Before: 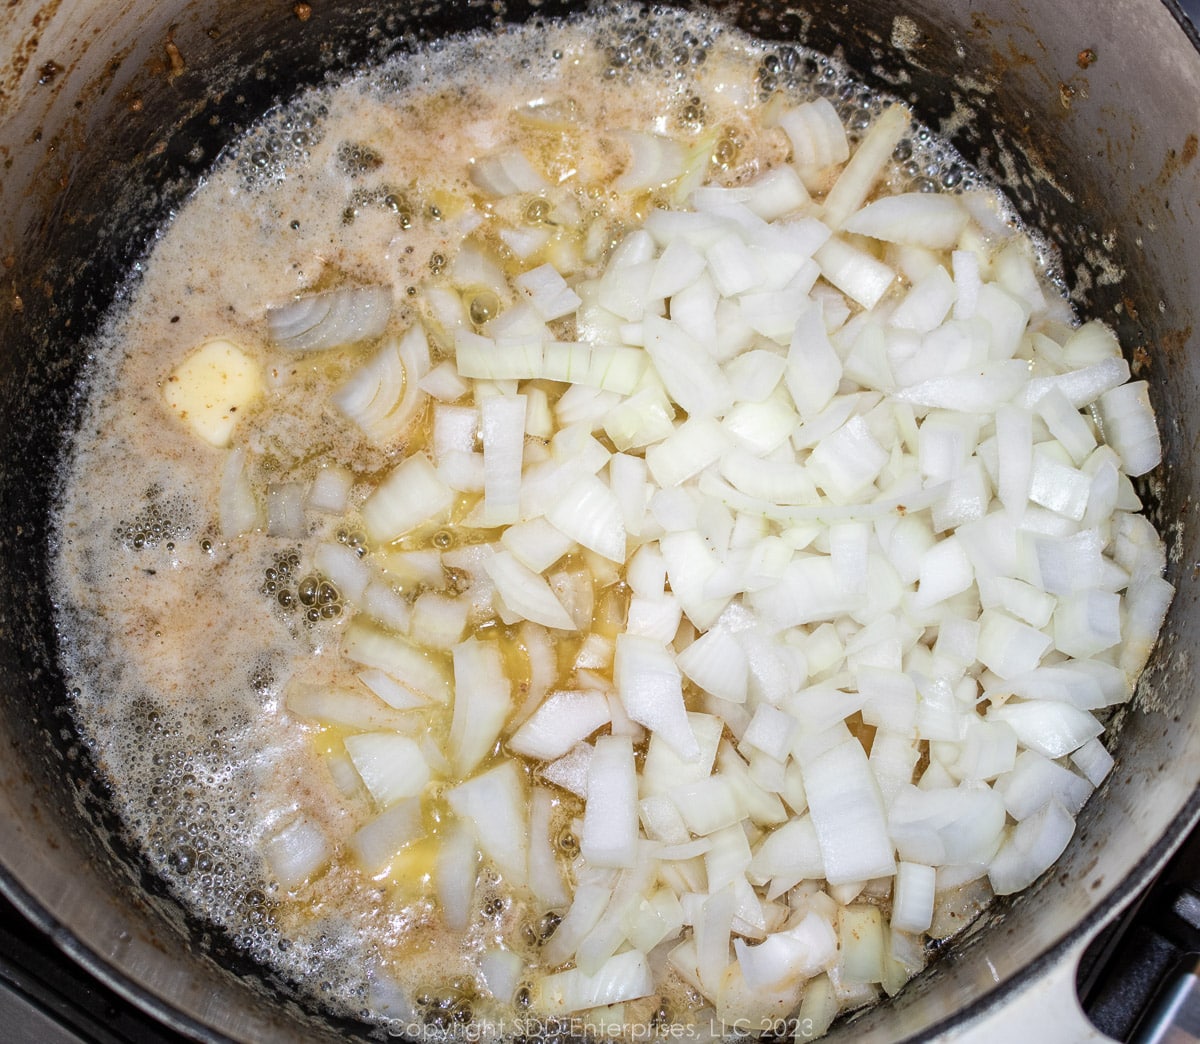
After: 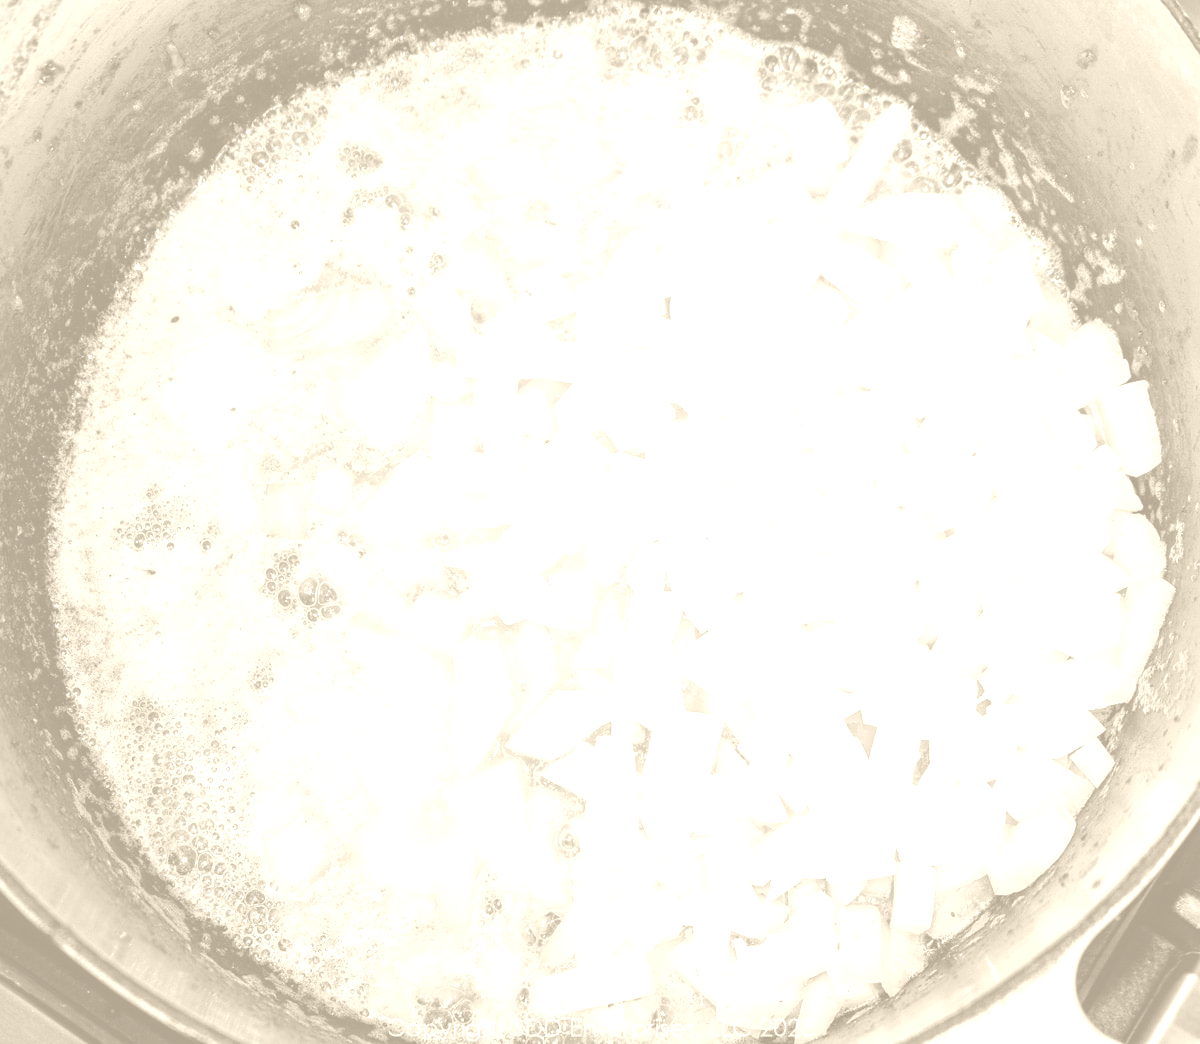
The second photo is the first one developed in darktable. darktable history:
exposure: exposure 0.3 EV, compensate highlight preservation false
base curve: curves: ch0 [(0, 0) (0.283, 0.295) (1, 1)], preserve colors none
colorize: hue 36°, saturation 71%, lightness 80.79%
